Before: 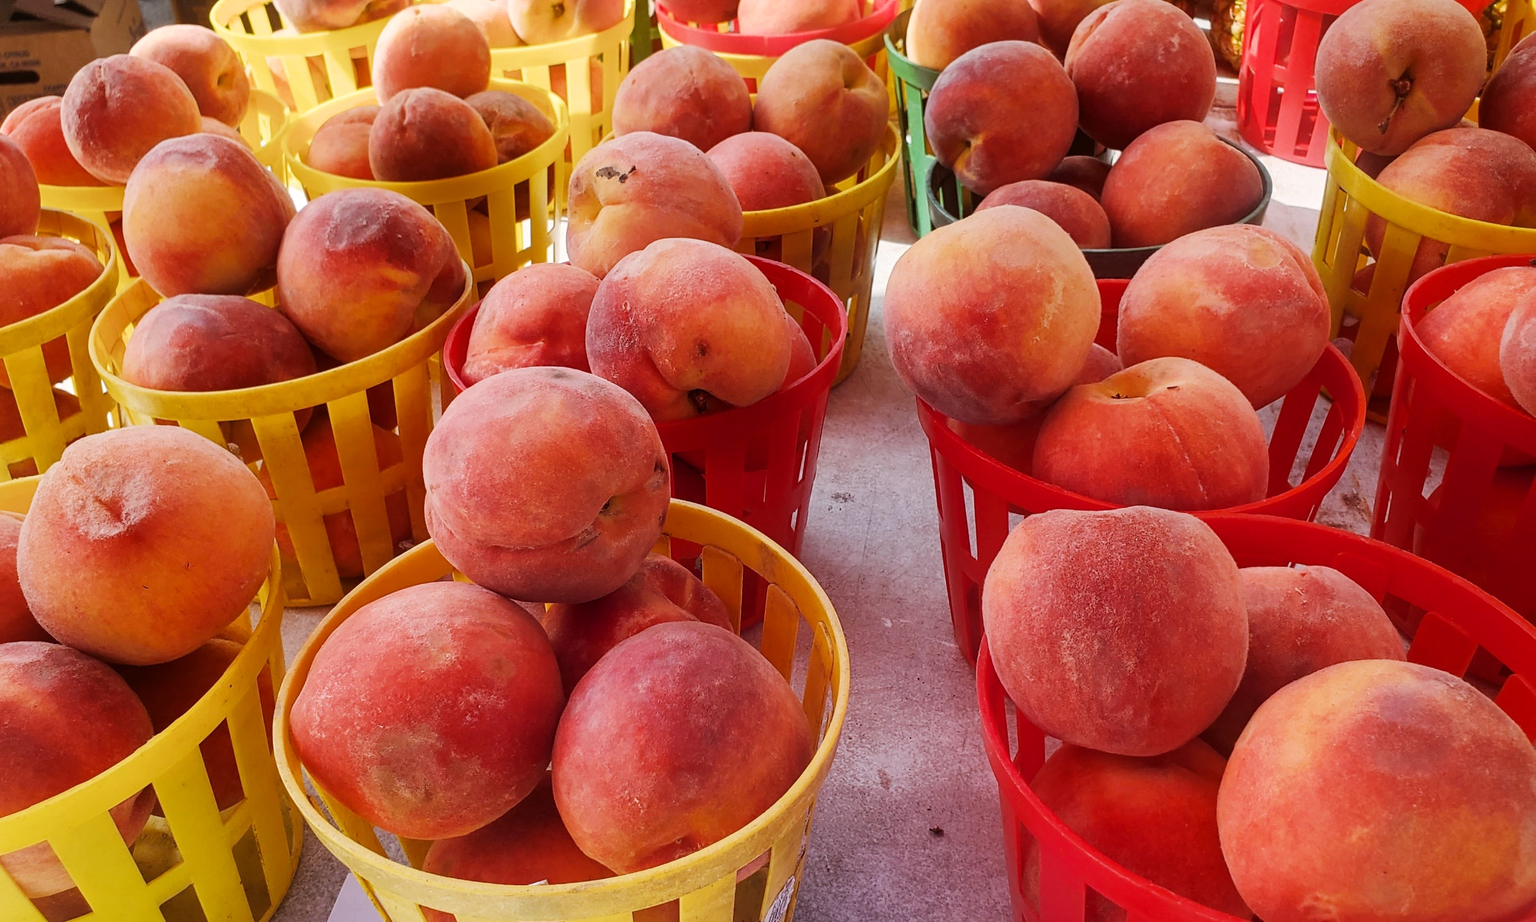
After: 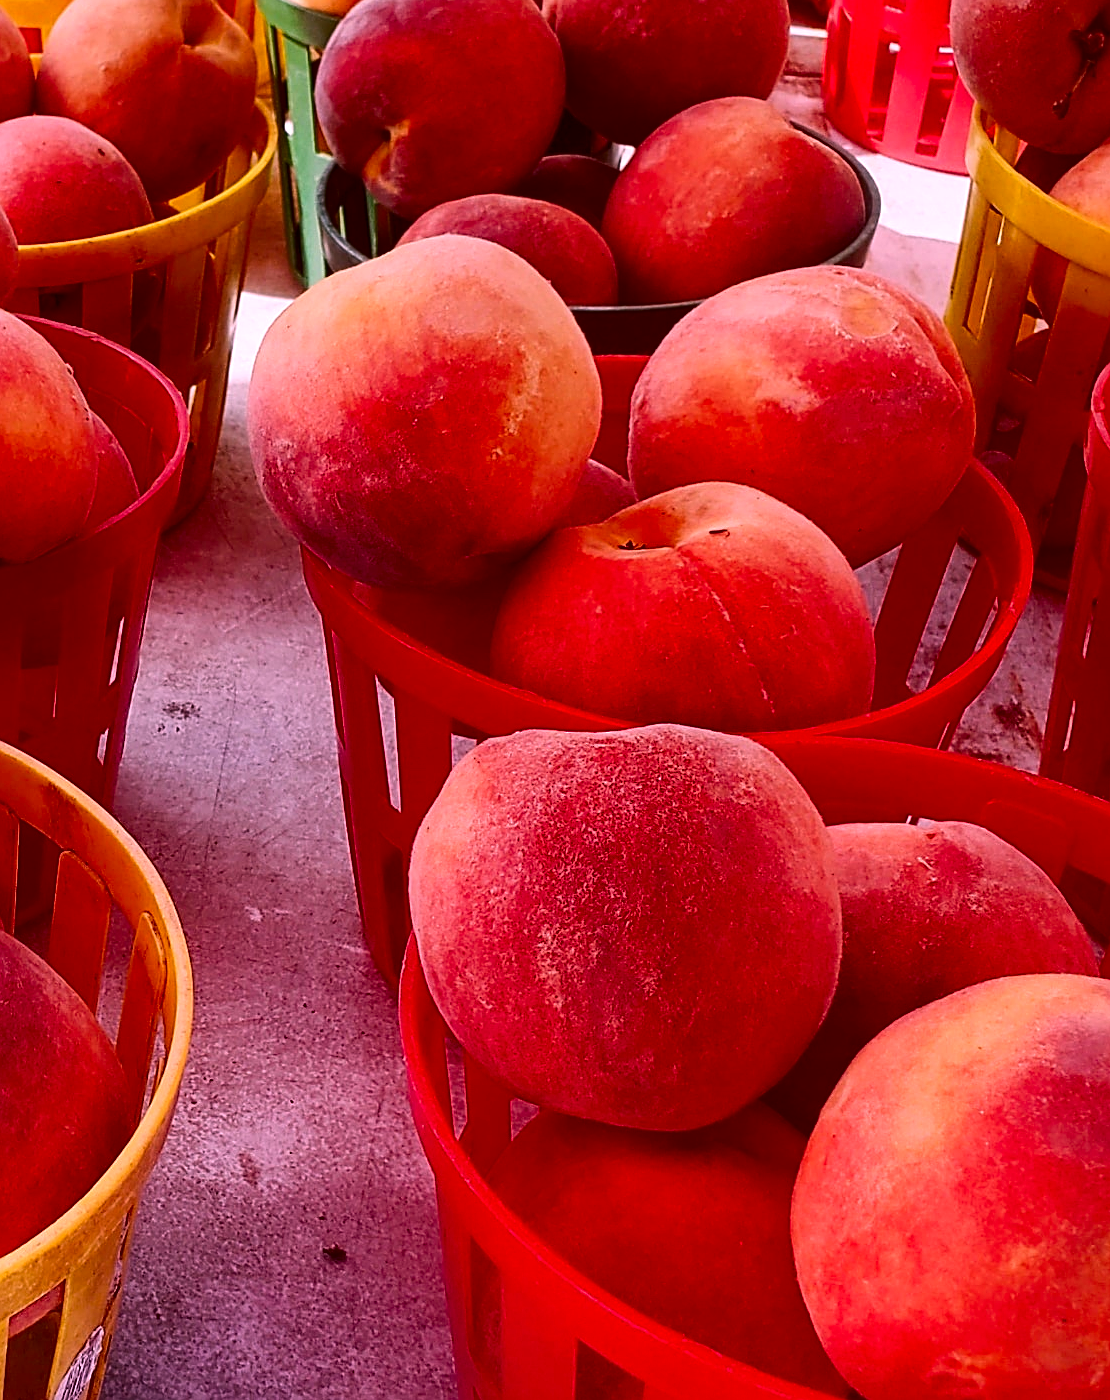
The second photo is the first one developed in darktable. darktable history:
contrast brightness saturation: contrast 0.13, brightness -0.24, saturation 0.14
white balance: red 1.188, blue 1.11
sharpen: on, module defaults
crop: left 47.628%, top 6.643%, right 7.874%
